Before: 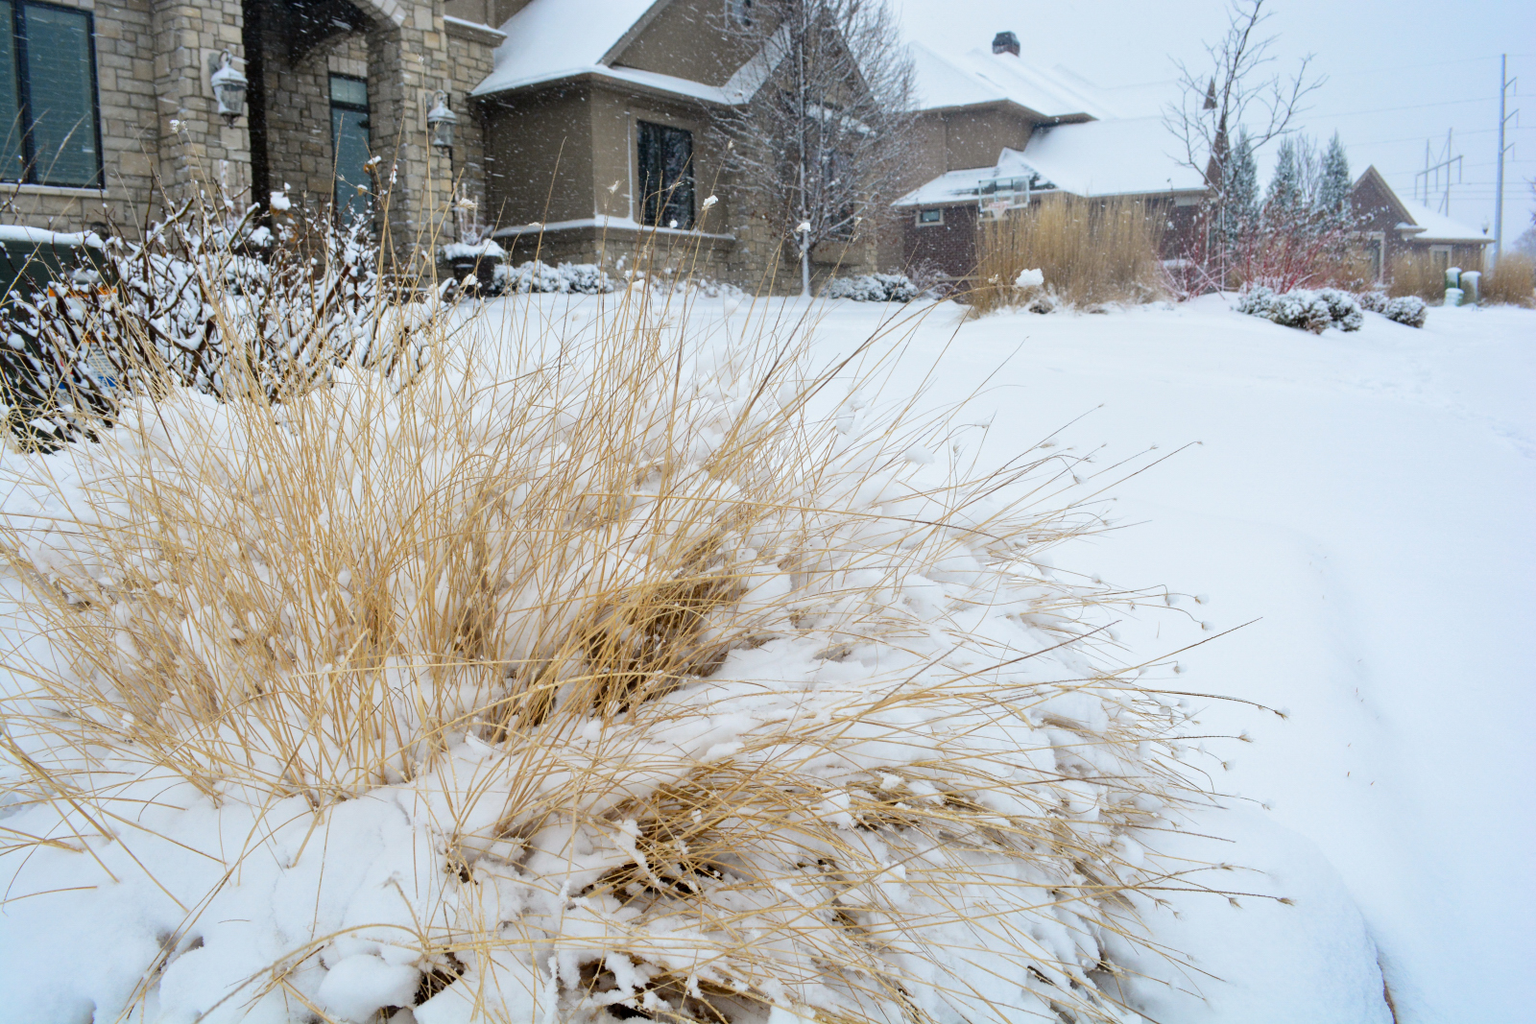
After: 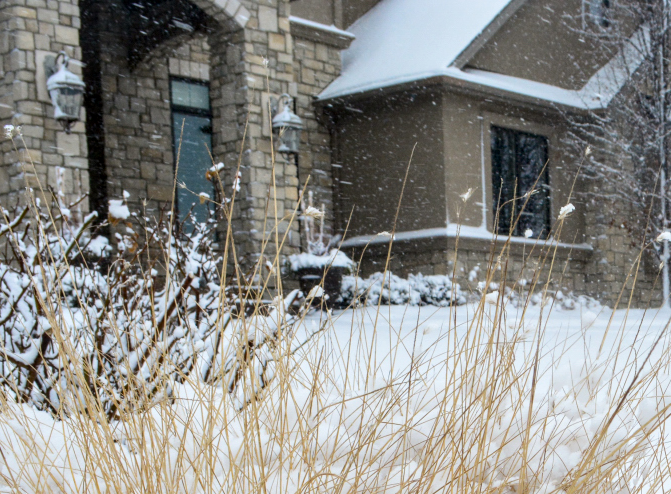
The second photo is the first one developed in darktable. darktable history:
crop and rotate: left 10.817%, top 0.062%, right 47.194%, bottom 53.626%
local contrast: on, module defaults
contrast brightness saturation: contrast 0.07
